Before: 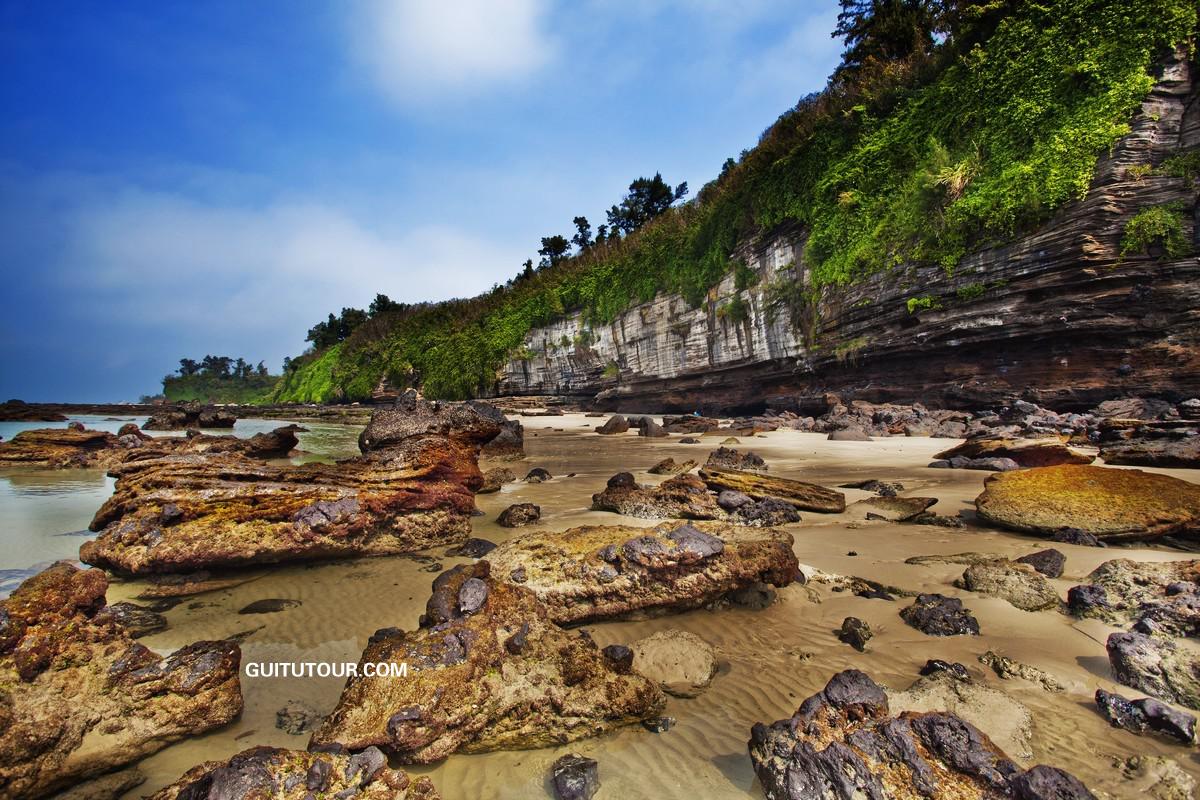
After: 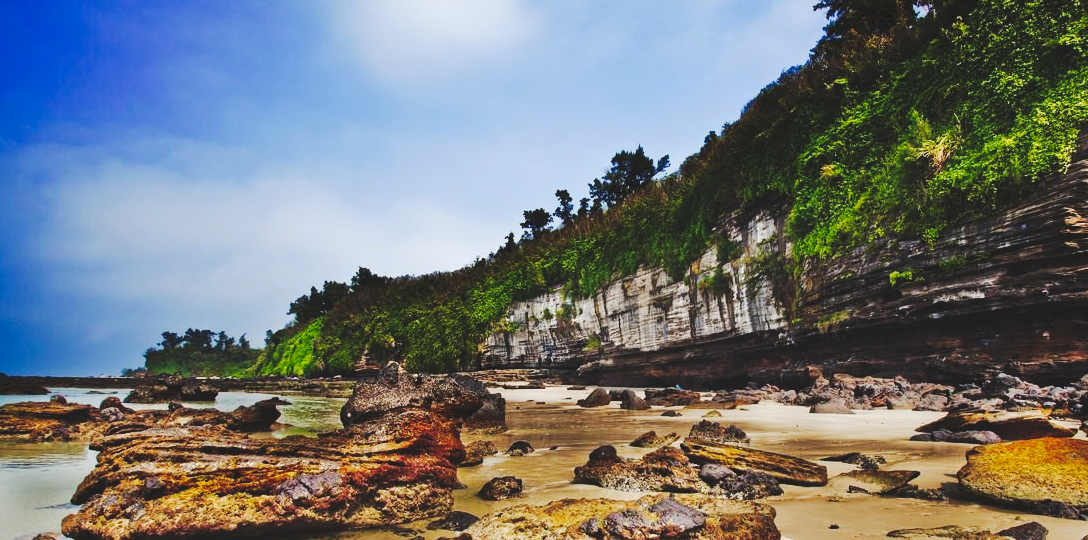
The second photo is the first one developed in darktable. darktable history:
crop: left 1.509%, top 3.452%, right 7.696%, bottom 28.452%
tone curve: curves: ch0 [(0, 0) (0.003, 0.108) (0.011, 0.112) (0.025, 0.117) (0.044, 0.126) (0.069, 0.133) (0.1, 0.146) (0.136, 0.158) (0.177, 0.178) (0.224, 0.212) (0.277, 0.256) (0.335, 0.331) (0.399, 0.423) (0.468, 0.538) (0.543, 0.641) (0.623, 0.721) (0.709, 0.792) (0.801, 0.845) (0.898, 0.917) (1, 1)], preserve colors none
